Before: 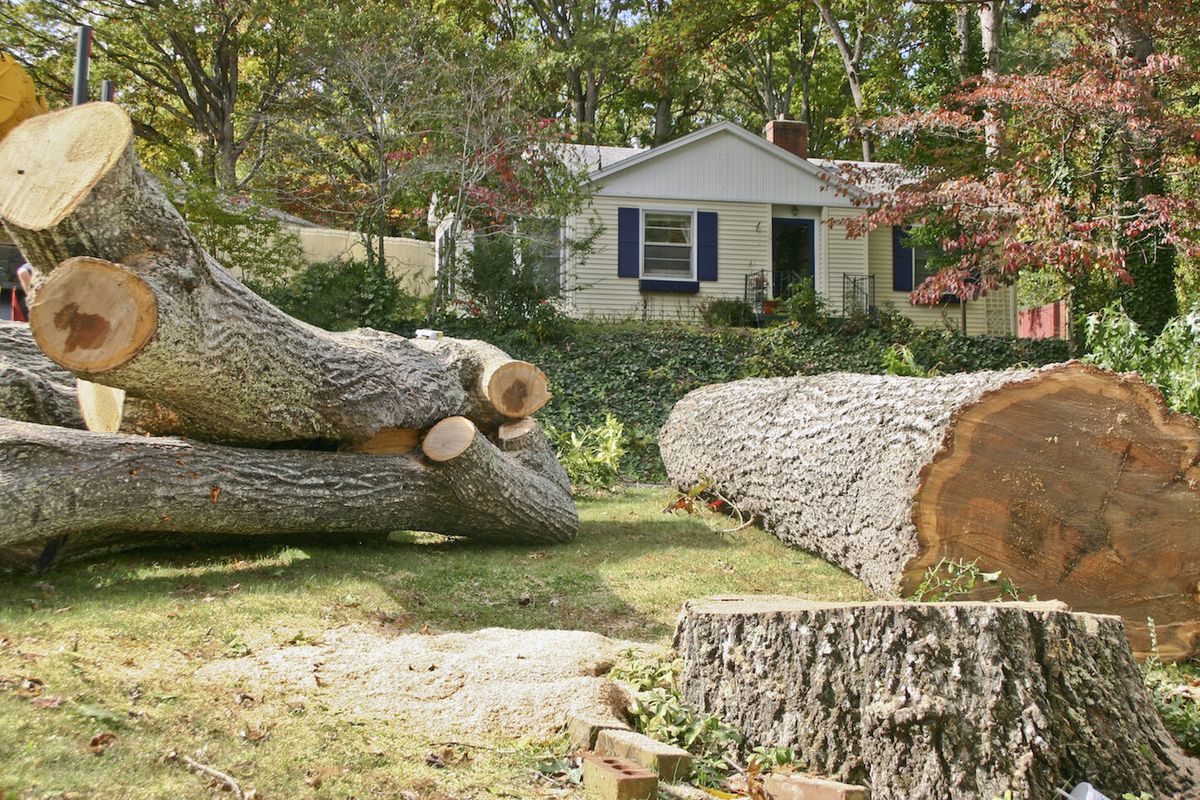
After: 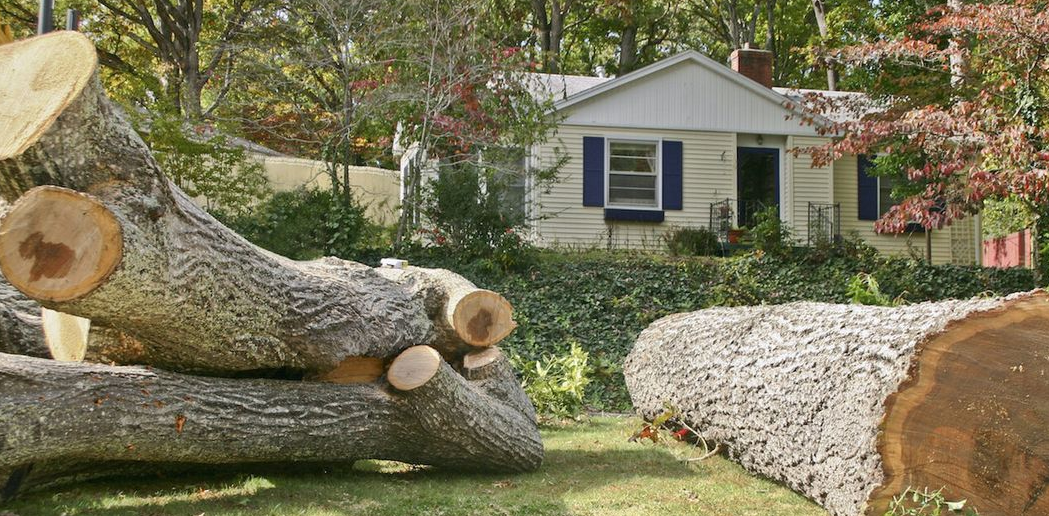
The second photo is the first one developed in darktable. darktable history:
crop: left 2.918%, top 8.94%, right 9.632%, bottom 26.467%
